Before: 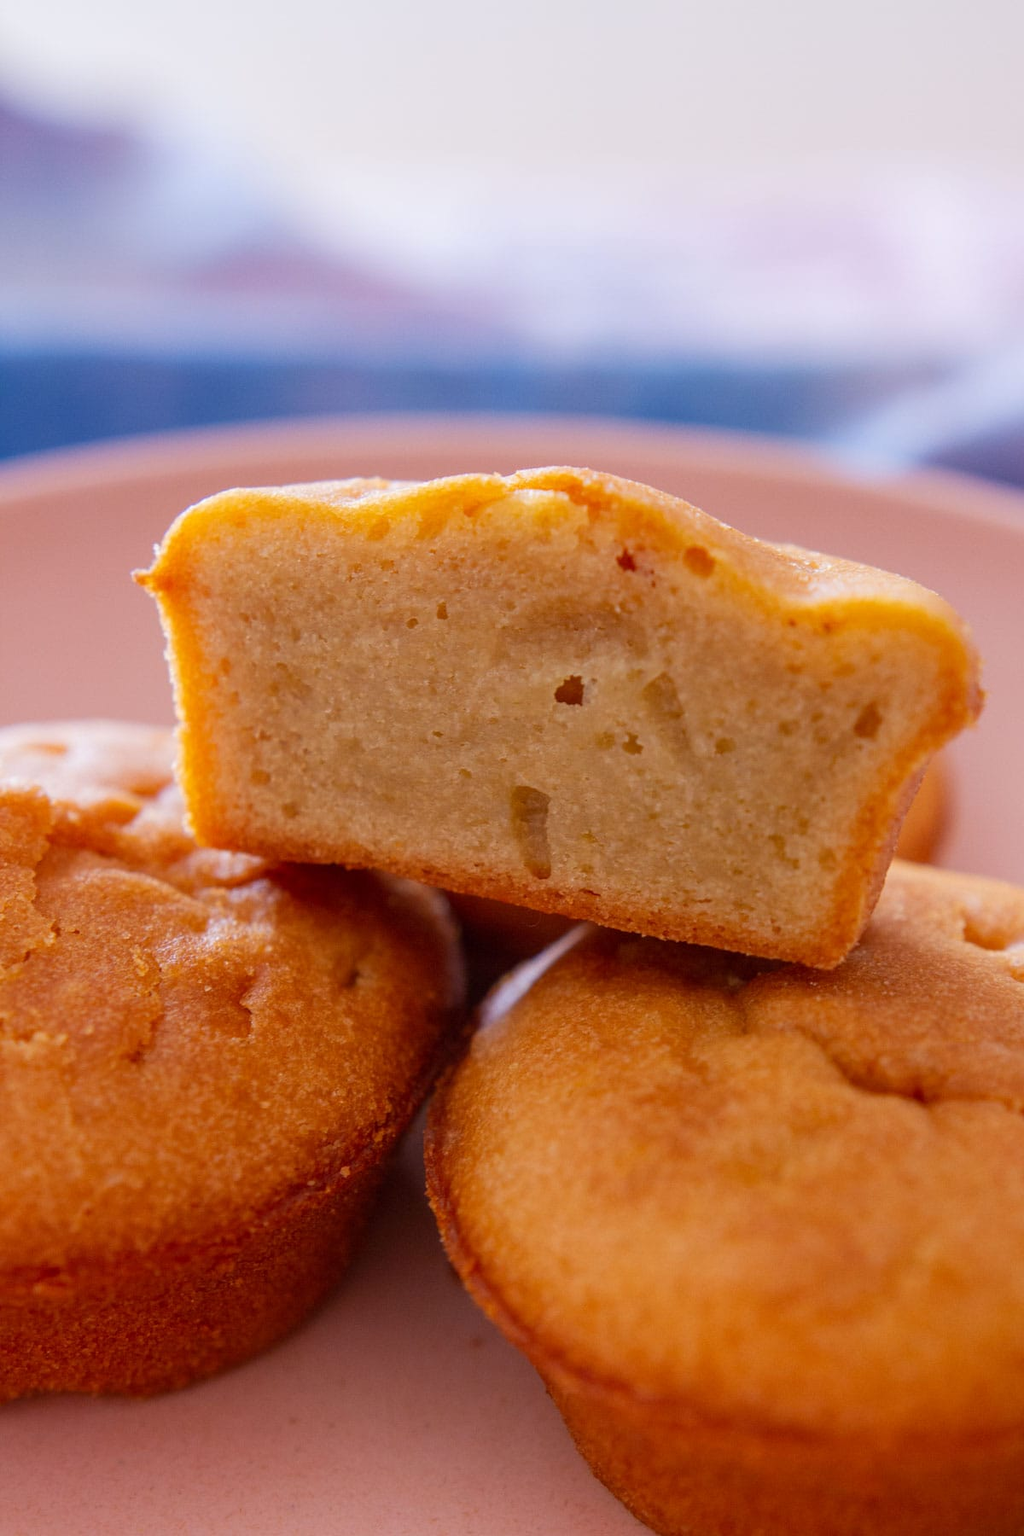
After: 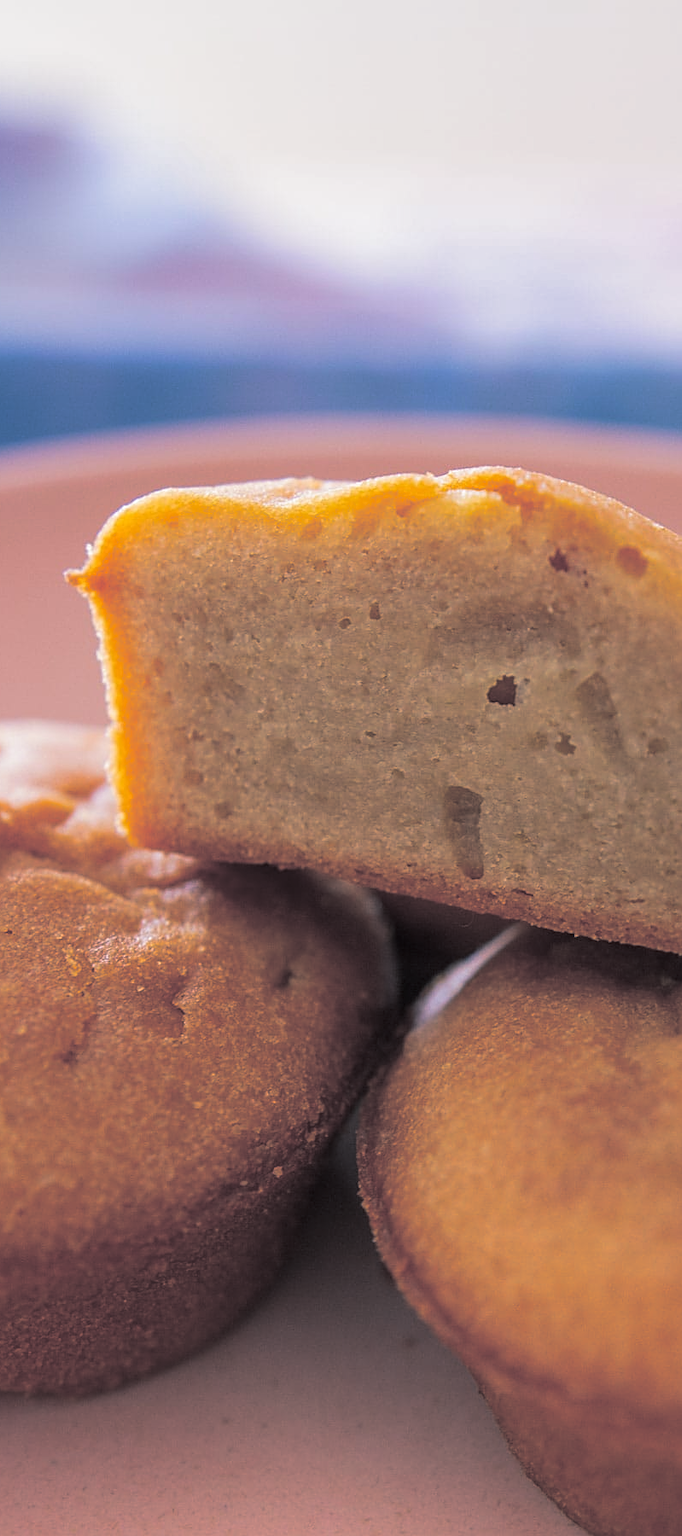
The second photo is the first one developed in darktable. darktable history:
crop and rotate: left 6.617%, right 26.717%
sharpen: on, module defaults
split-toning: shadows › hue 205.2°, shadows › saturation 0.29, highlights › hue 50.4°, highlights › saturation 0.38, balance -49.9
